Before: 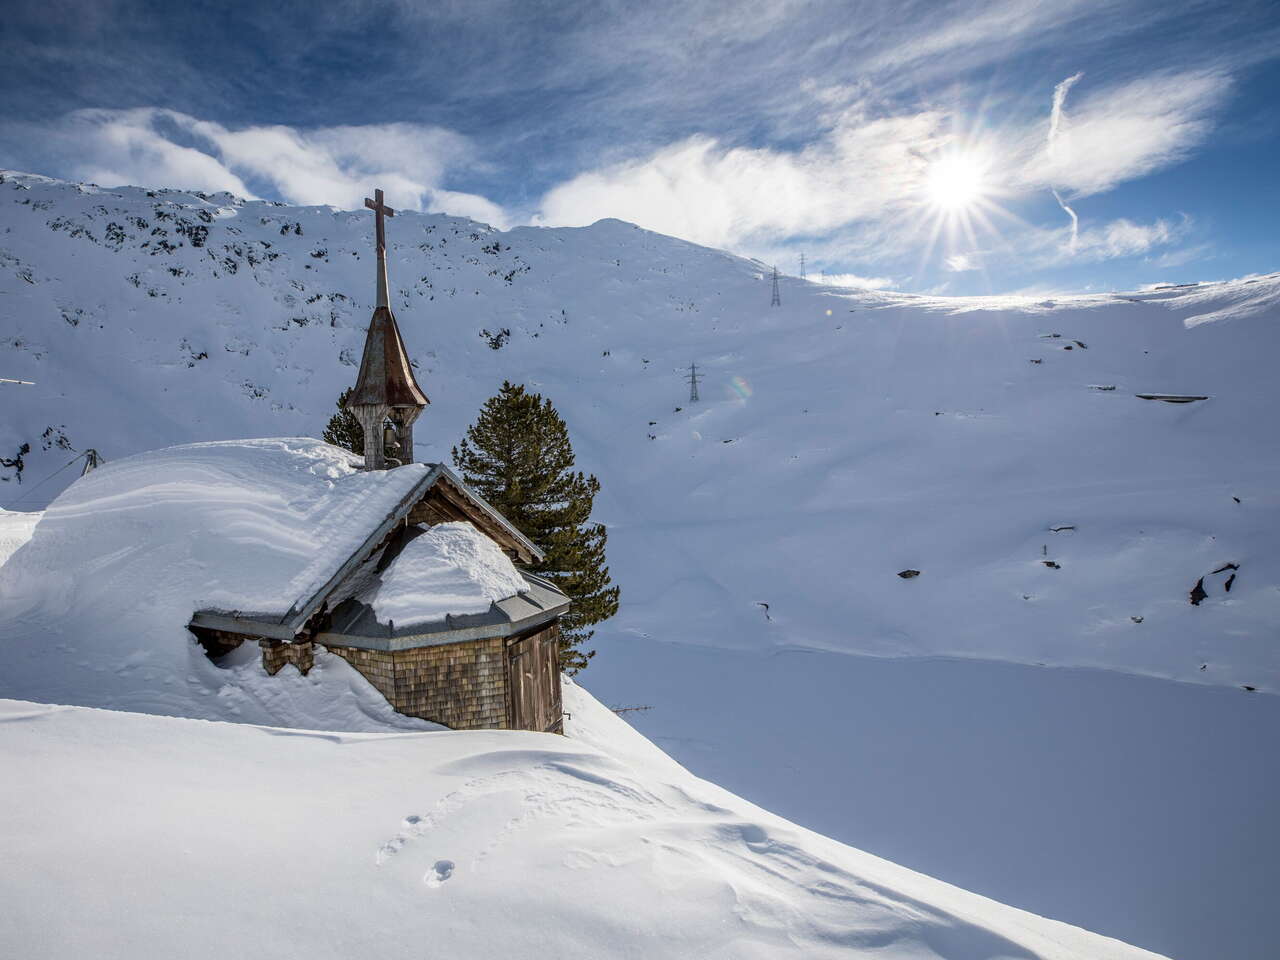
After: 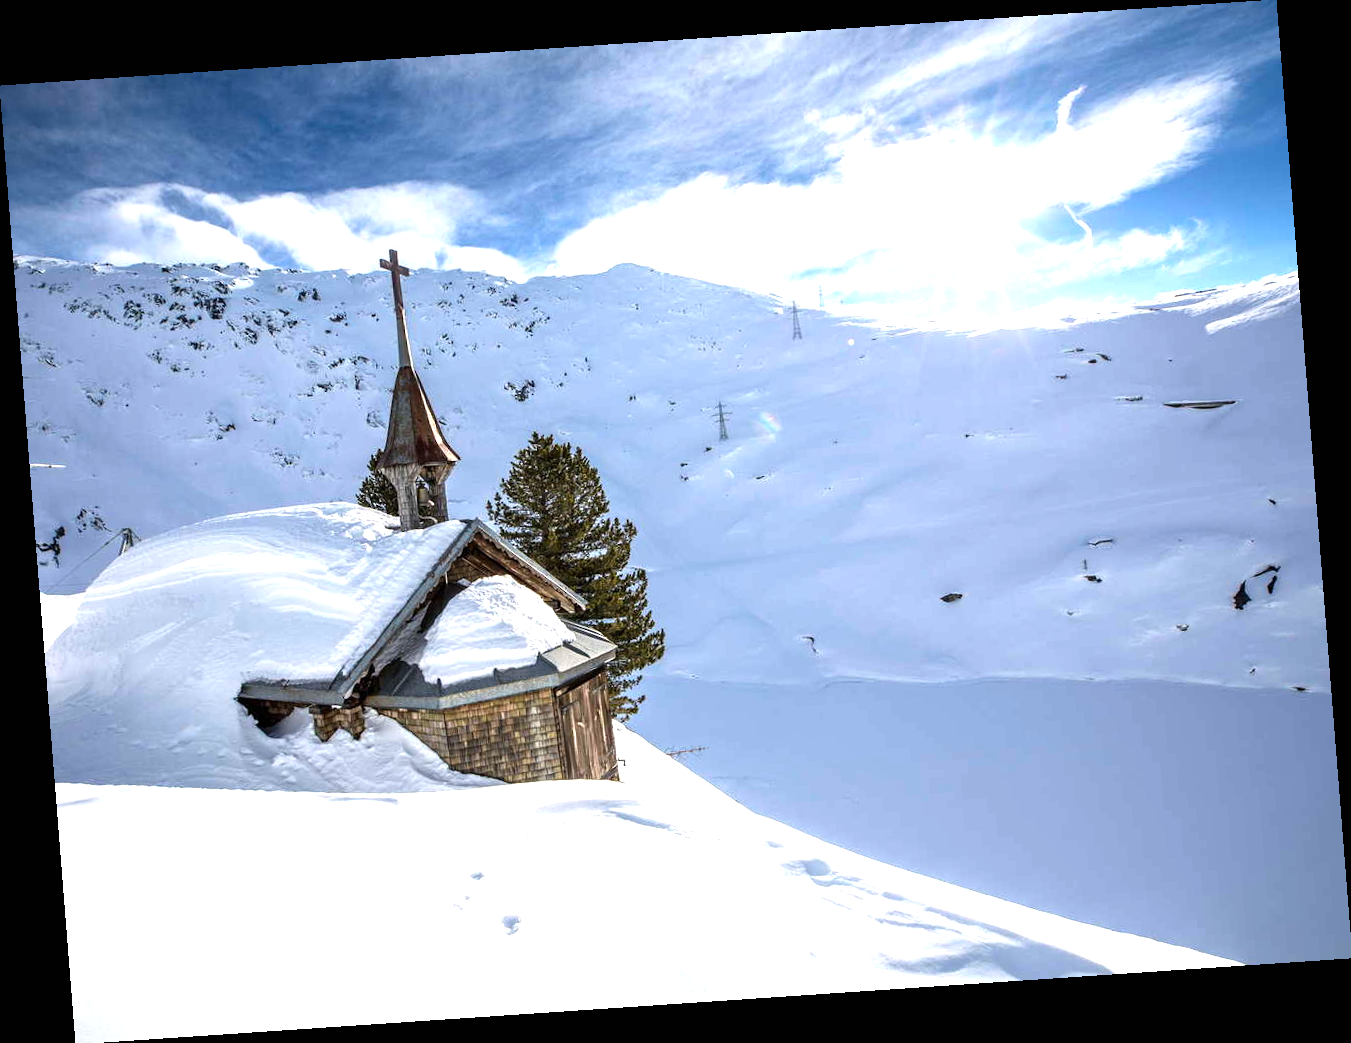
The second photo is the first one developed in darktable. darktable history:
rotate and perspective: rotation -4.2°, shear 0.006, automatic cropping off
exposure: black level correction 0, exposure 0.953 EV, compensate exposure bias true, compensate highlight preservation false
color balance: contrast 10%
